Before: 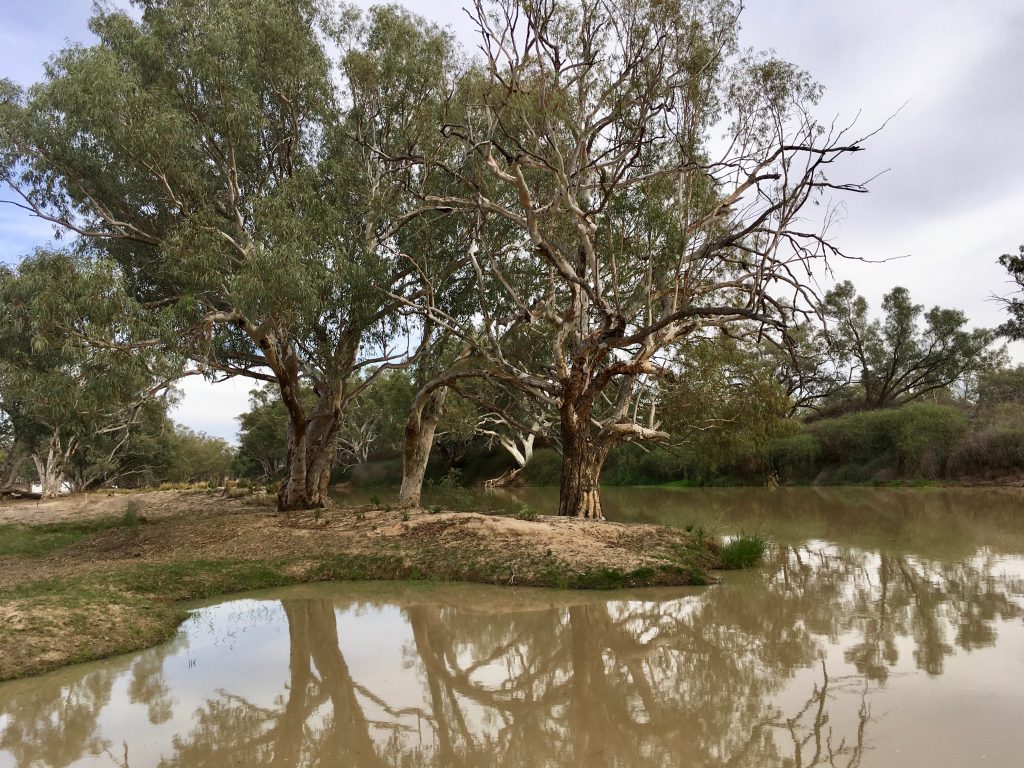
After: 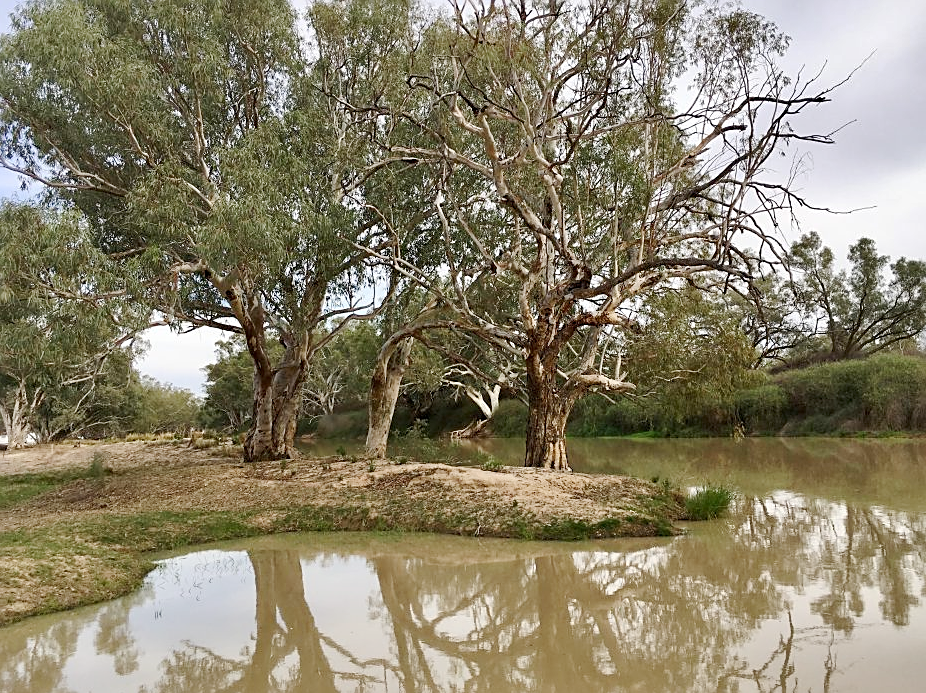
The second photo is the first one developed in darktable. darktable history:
sharpen: on, module defaults
crop: left 3.362%, top 6.398%, right 6.207%, bottom 3.288%
base curve: curves: ch0 [(0, 0) (0.158, 0.273) (0.879, 0.895) (1, 1)], preserve colors none
local contrast: mode bilateral grid, contrast 100, coarseness 99, detail 108%, midtone range 0.2
shadows and highlights: soften with gaussian
